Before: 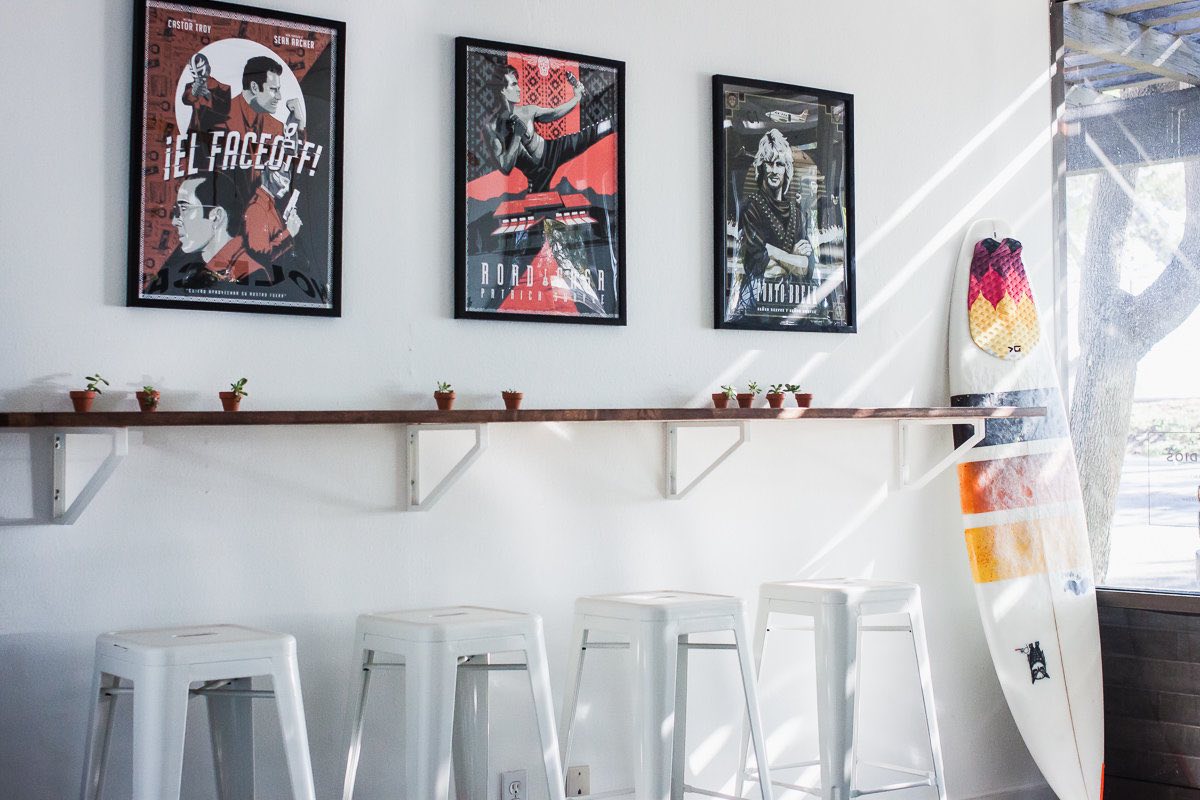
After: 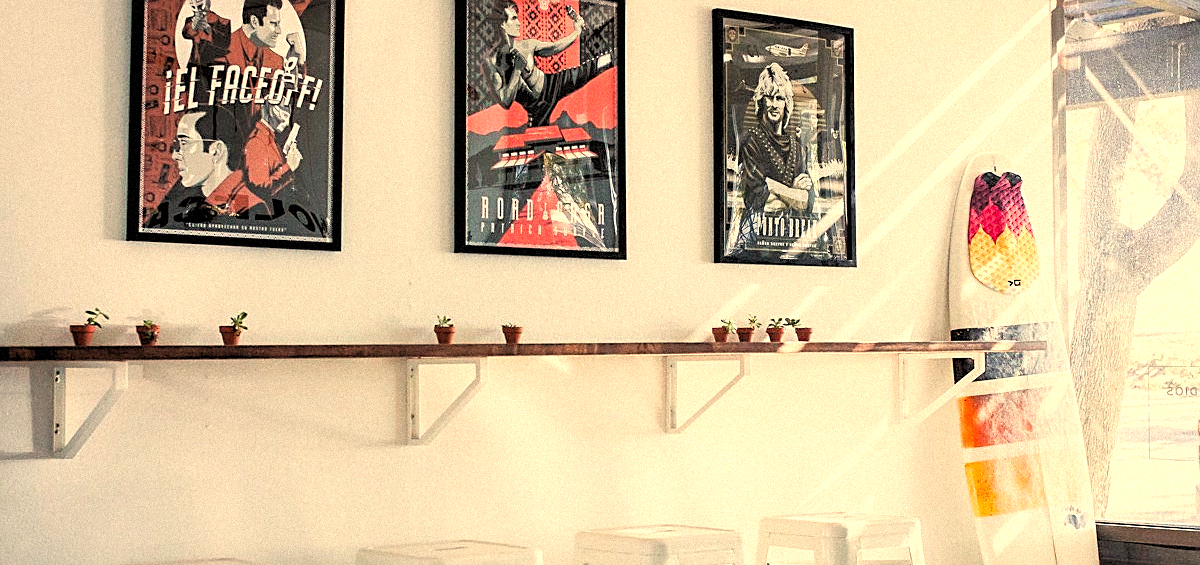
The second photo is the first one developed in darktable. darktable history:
crop and rotate: top 8.293%, bottom 20.996%
rgb levels: levels [[0.01, 0.419, 0.839], [0, 0.5, 1], [0, 0.5, 1]]
contrast brightness saturation: contrast 0.03, brightness 0.06, saturation 0.13
sharpen: on, module defaults
local contrast: highlights 100%, shadows 100%, detail 120%, midtone range 0.2
exposure: exposure -0.048 EV, compensate highlight preservation false
white balance: red 1.138, green 0.996, blue 0.812
grain: mid-tones bias 0%
